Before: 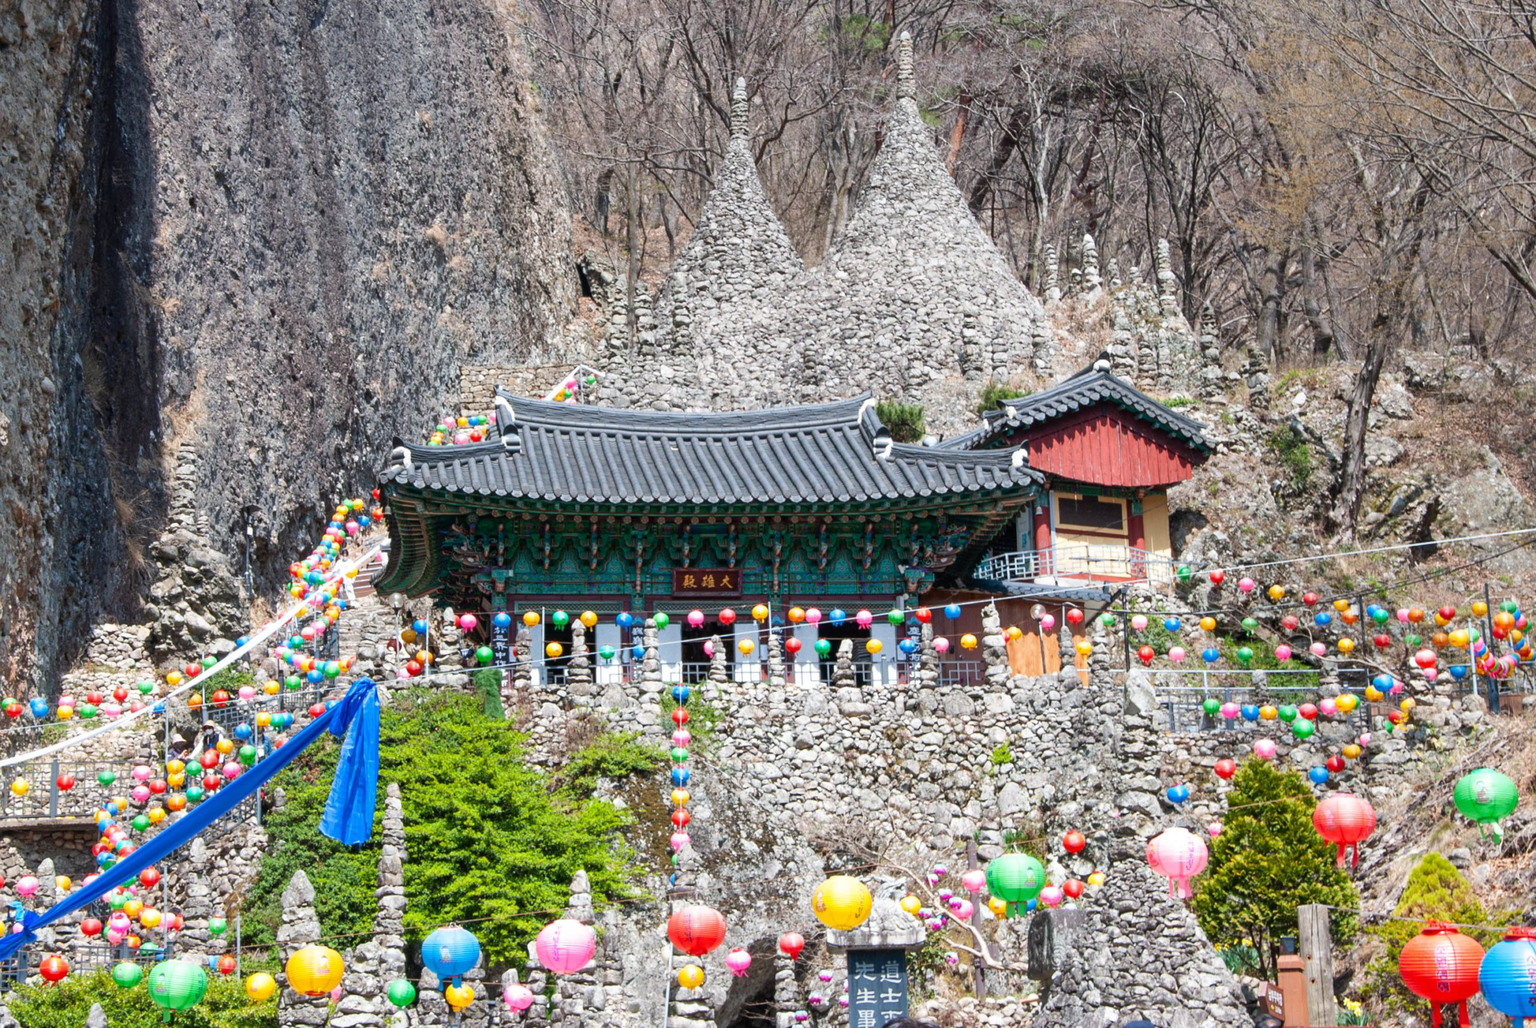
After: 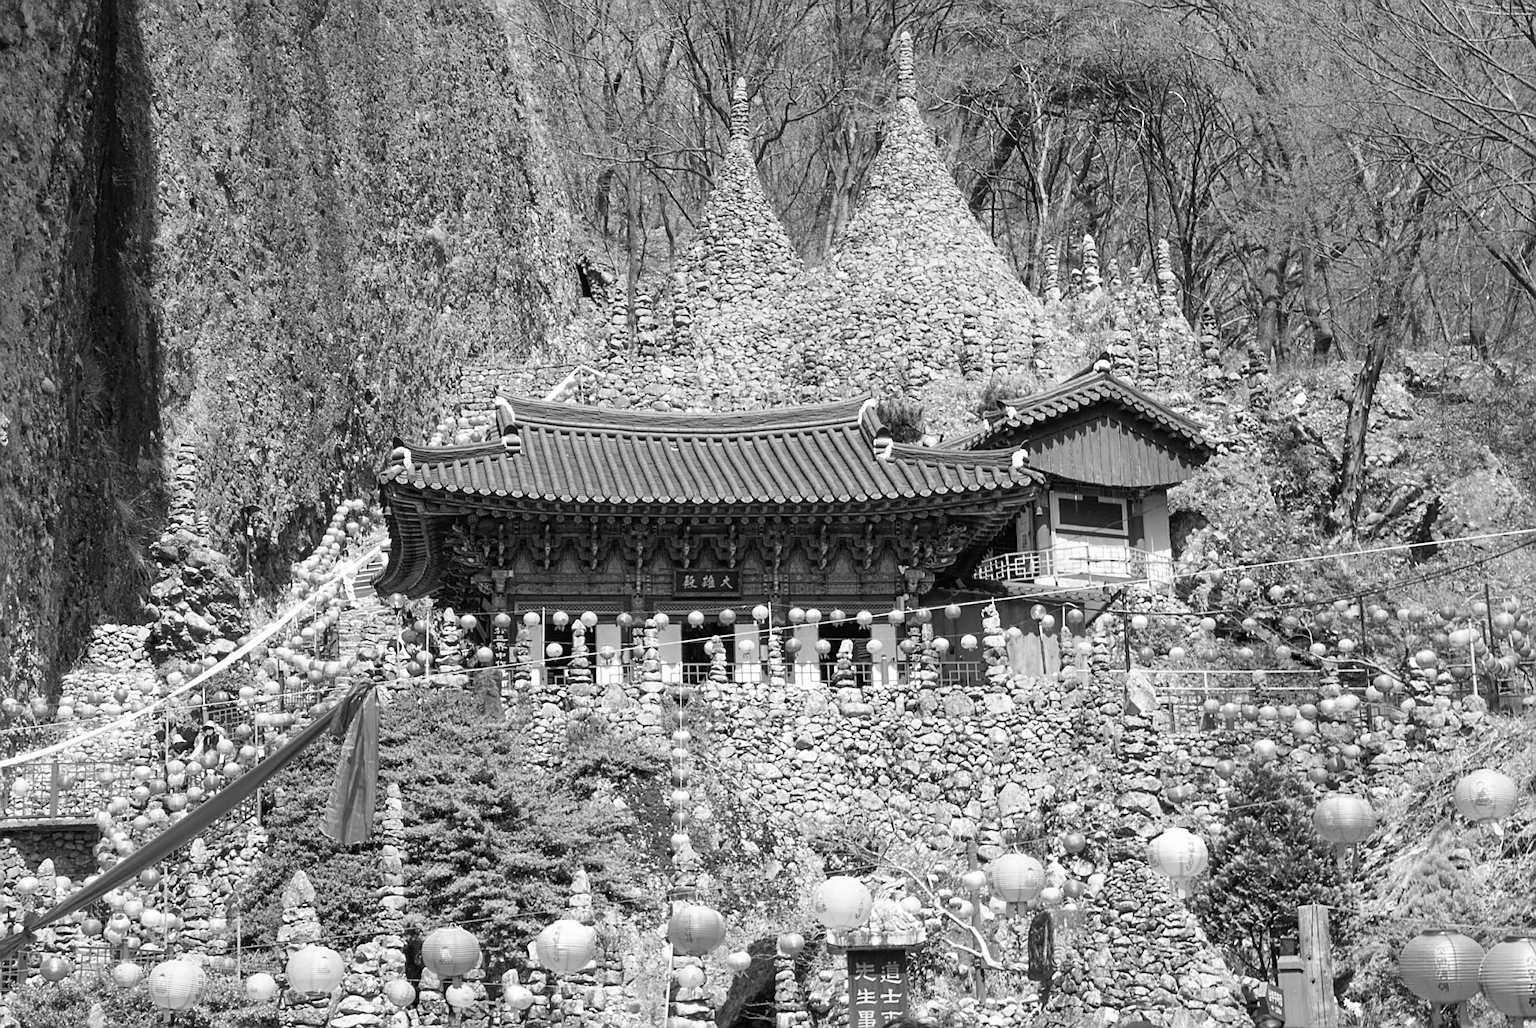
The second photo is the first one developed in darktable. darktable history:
sharpen: on, module defaults
color calibration: illuminant as shot in camera, x 0.383, y 0.38, temperature 3949.15 K, gamut compression 1.66
monochrome: on, module defaults
